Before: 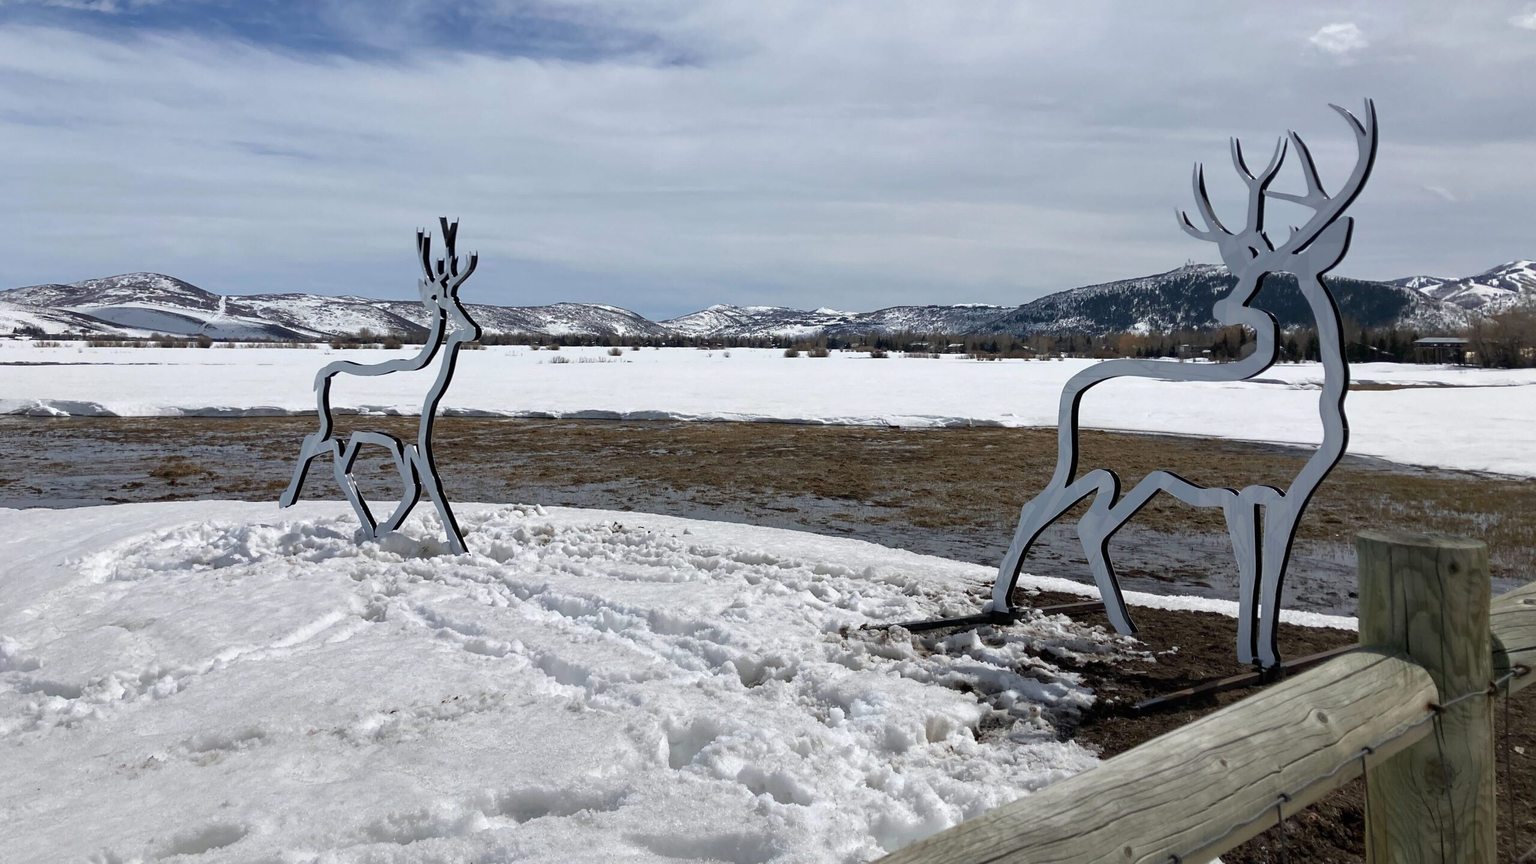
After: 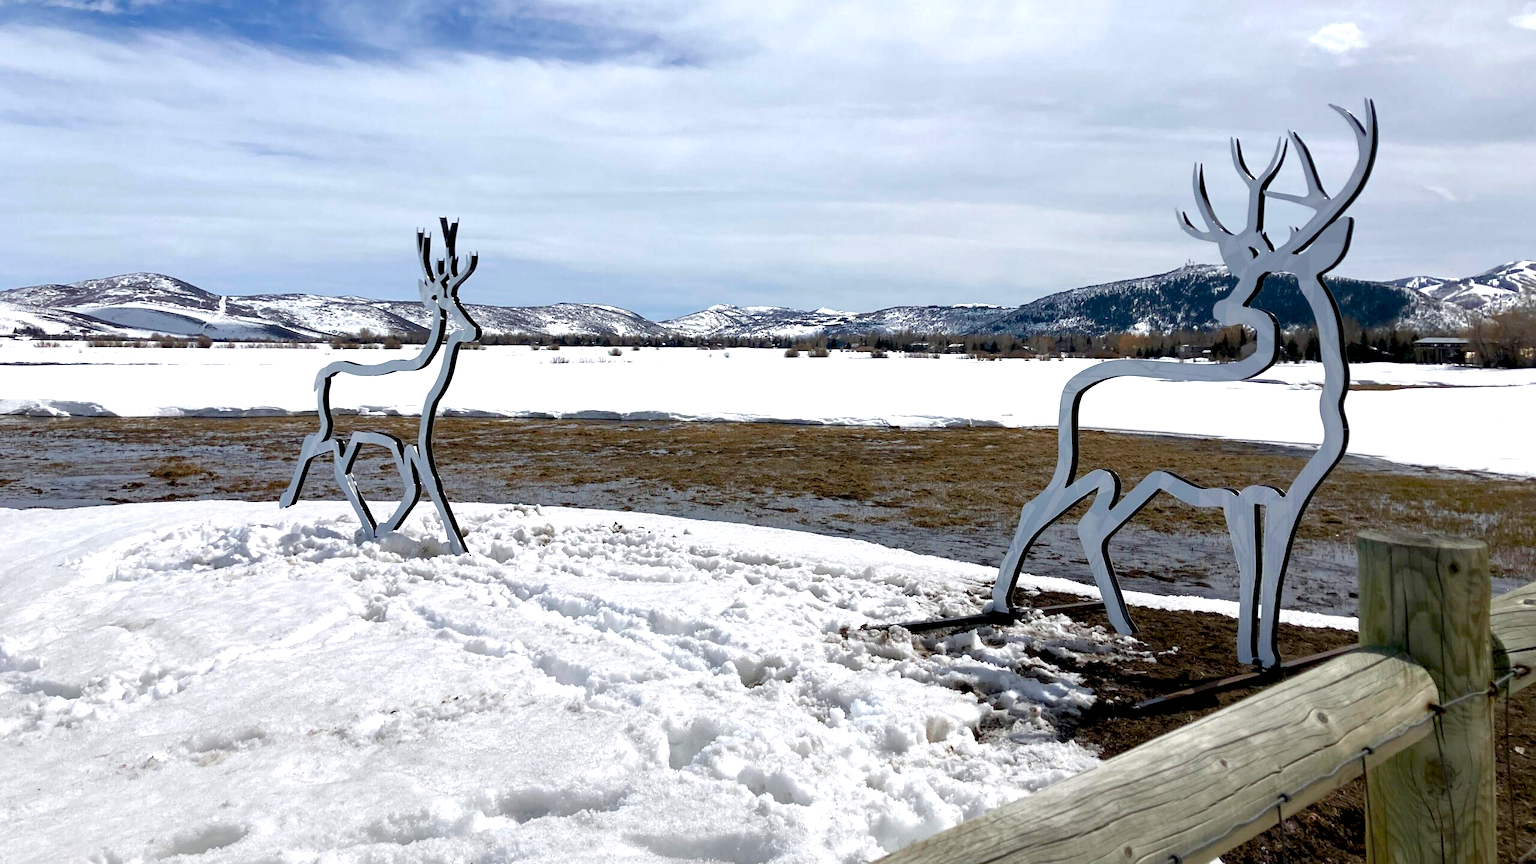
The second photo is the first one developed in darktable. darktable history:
color balance rgb: global offset › luminance -0.854%, perceptual saturation grading › global saturation 20%, perceptual saturation grading › highlights -25.091%, perceptual saturation grading › shadows 25.744%, perceptual brilliance grading › global brilliance 17.848%
